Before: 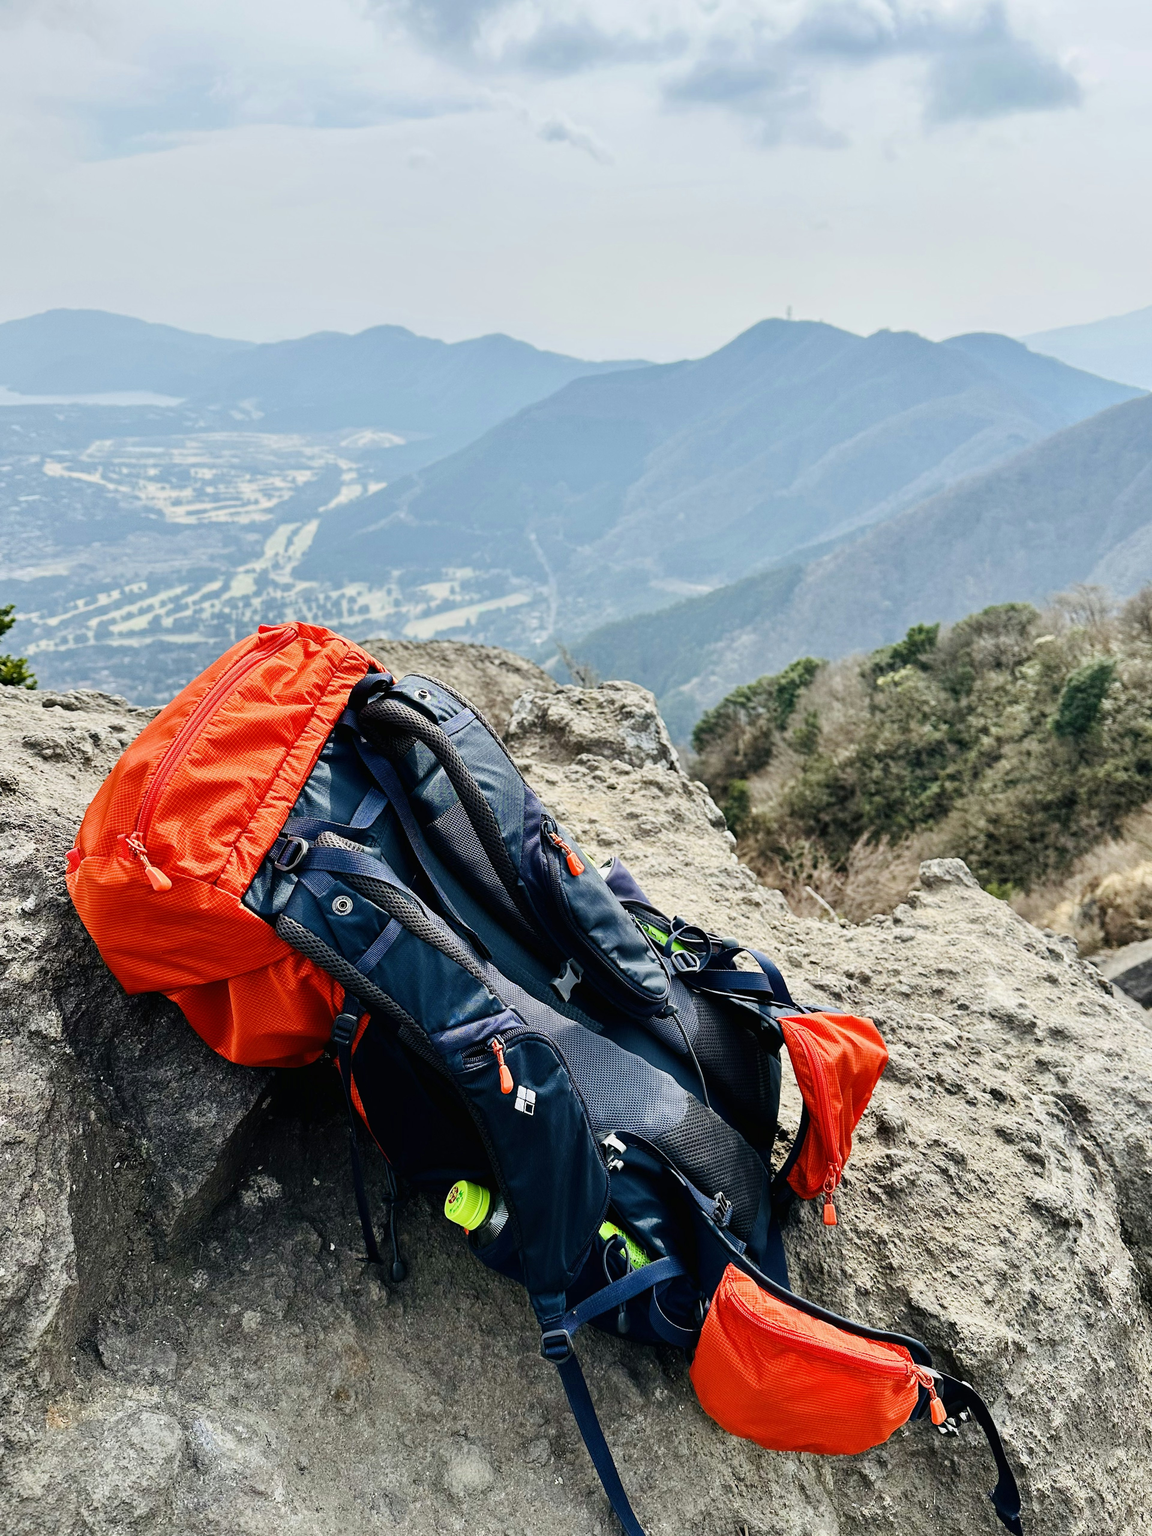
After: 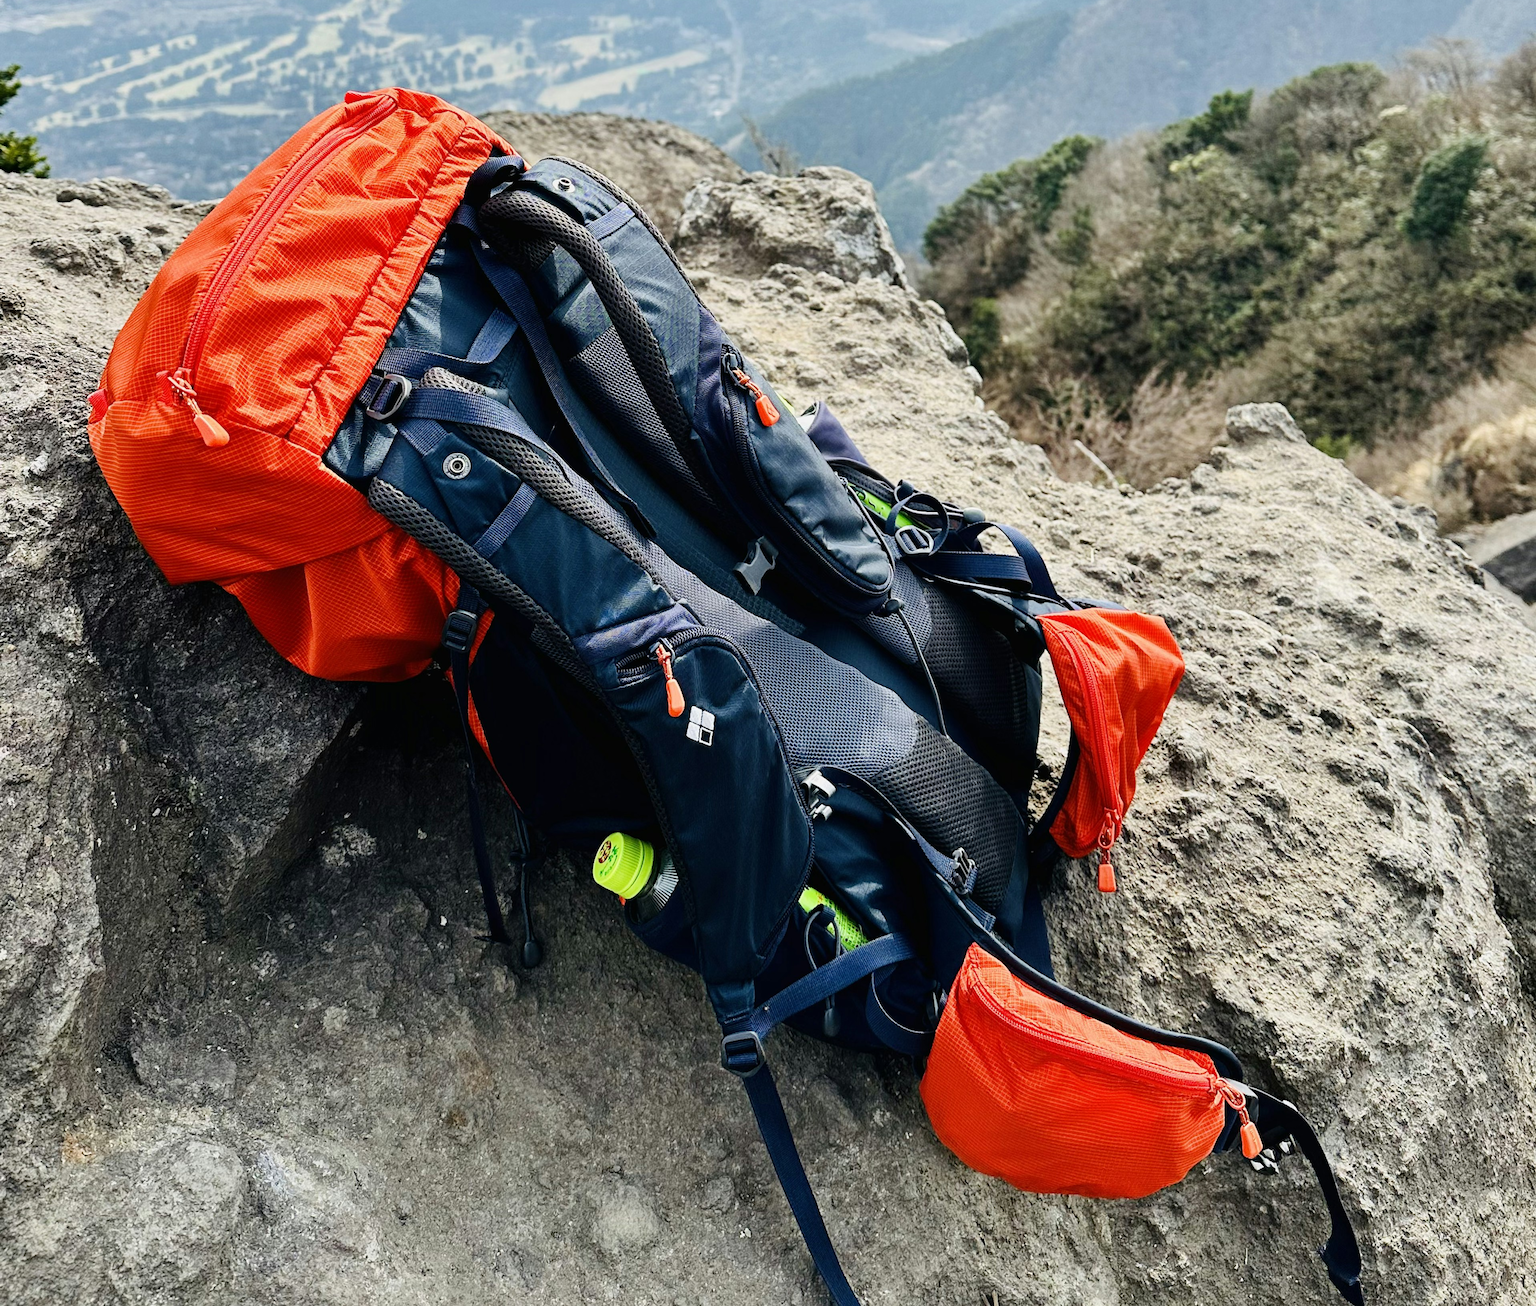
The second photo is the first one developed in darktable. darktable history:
crop and rotate: top 36.211%
